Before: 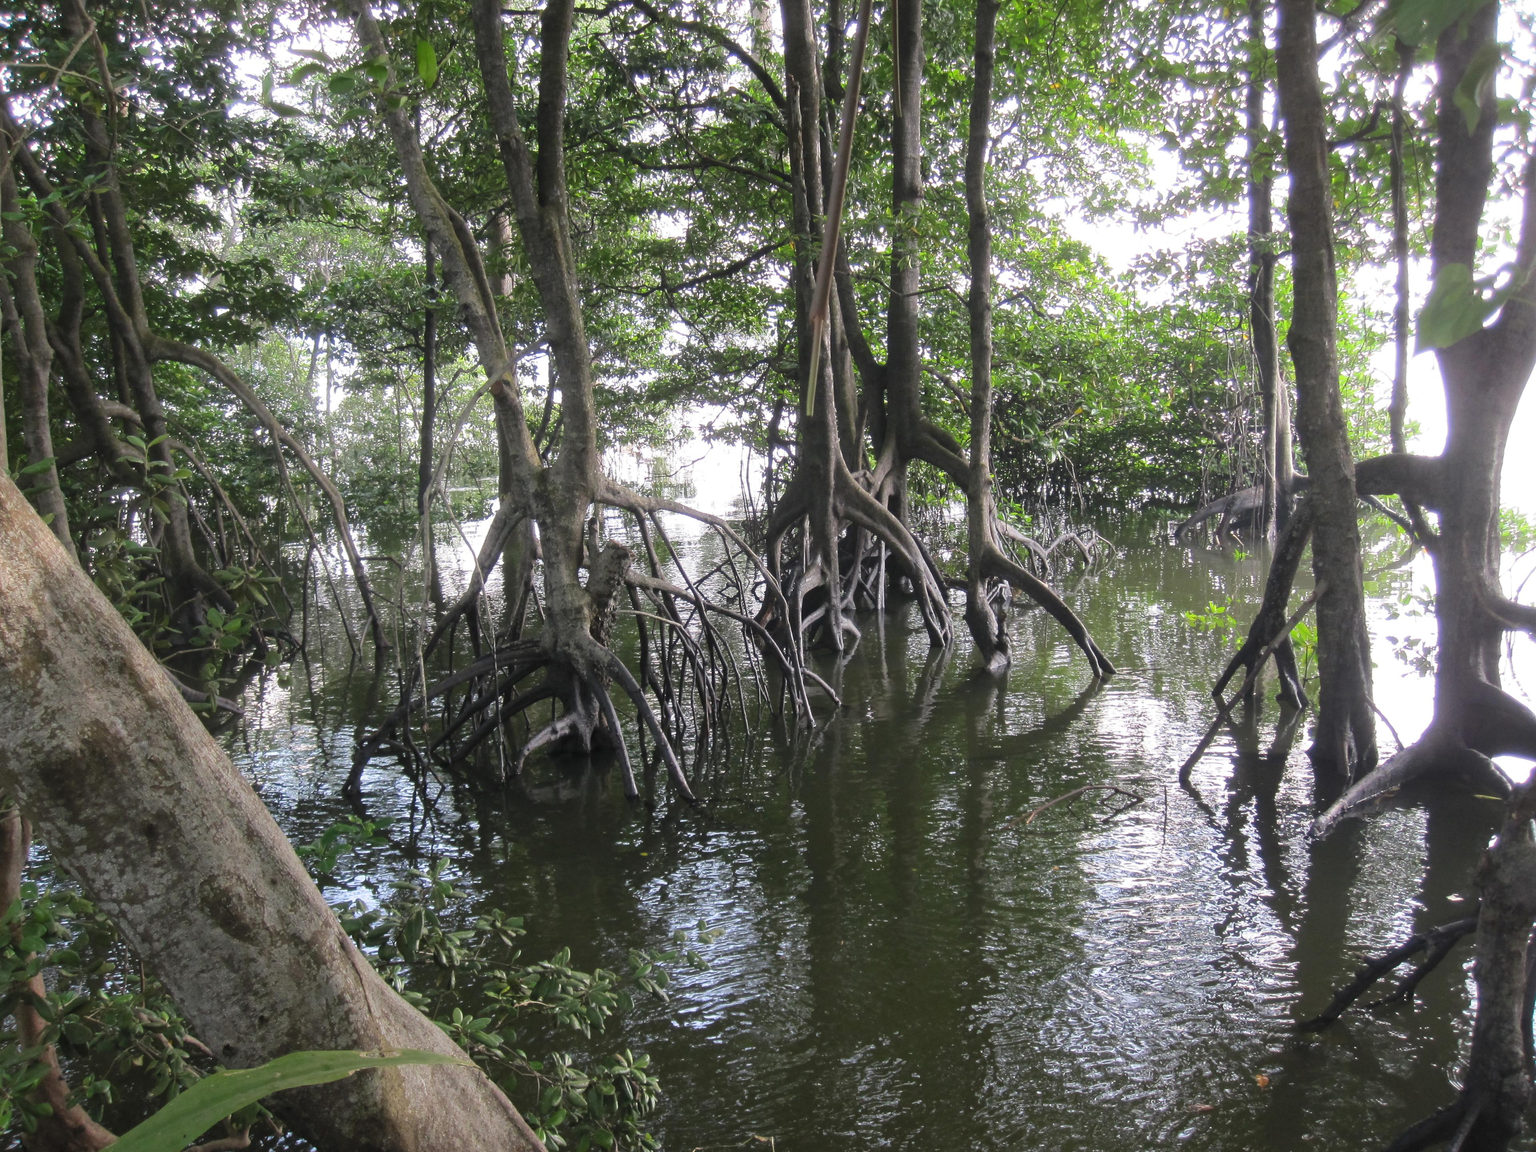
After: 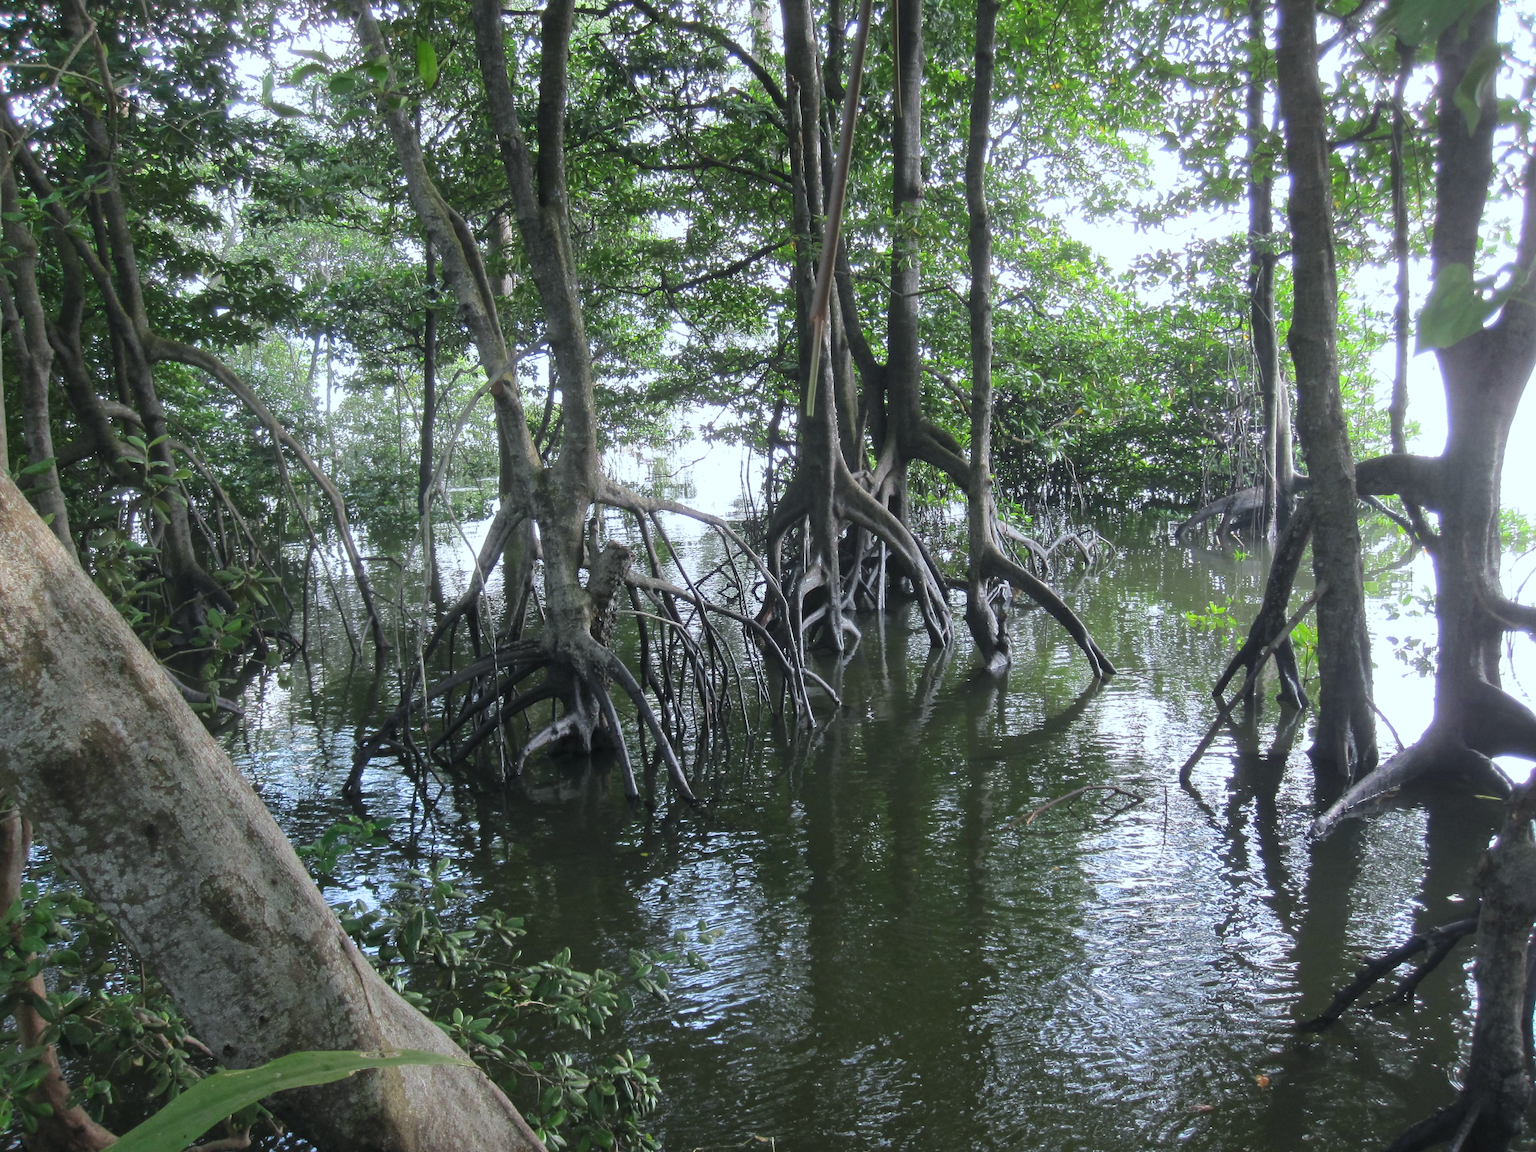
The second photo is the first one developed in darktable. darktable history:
color calibration: illuminant Planckian (black body), adaptation linear Bradford (ICC v4), x 0.365, y 0.366, temperature 4408.89 K
